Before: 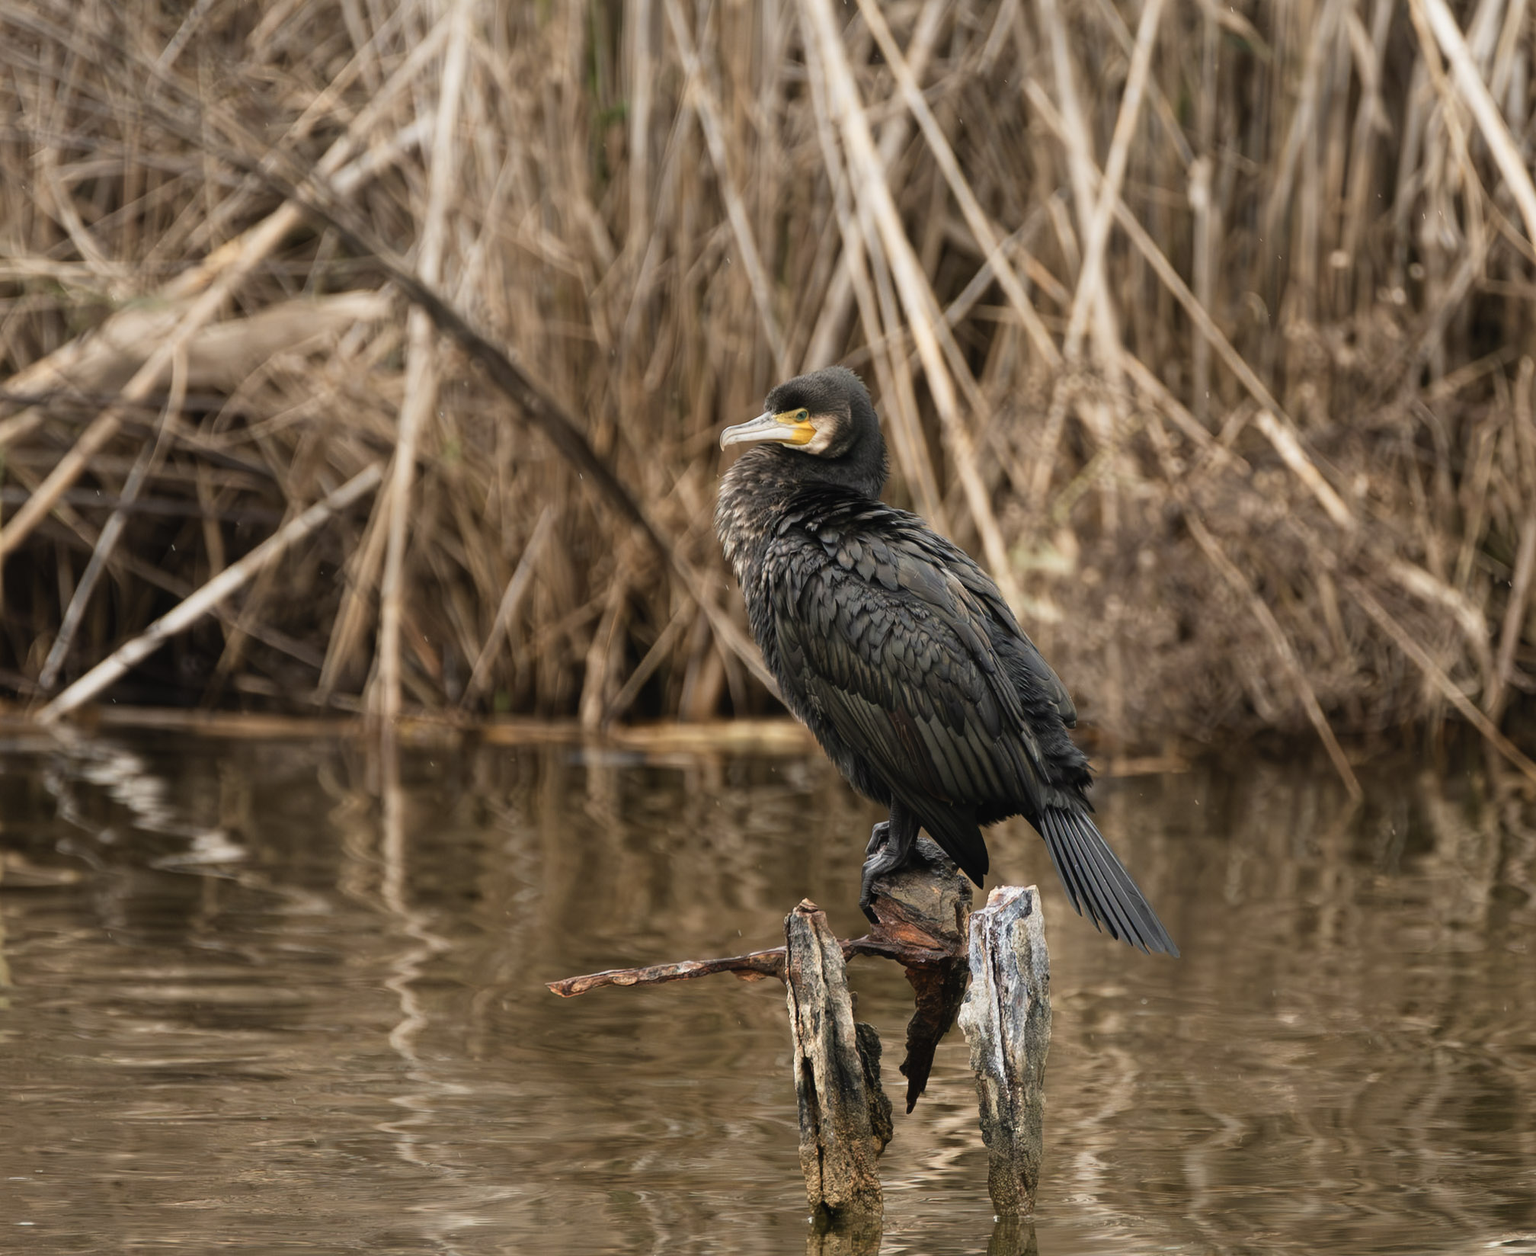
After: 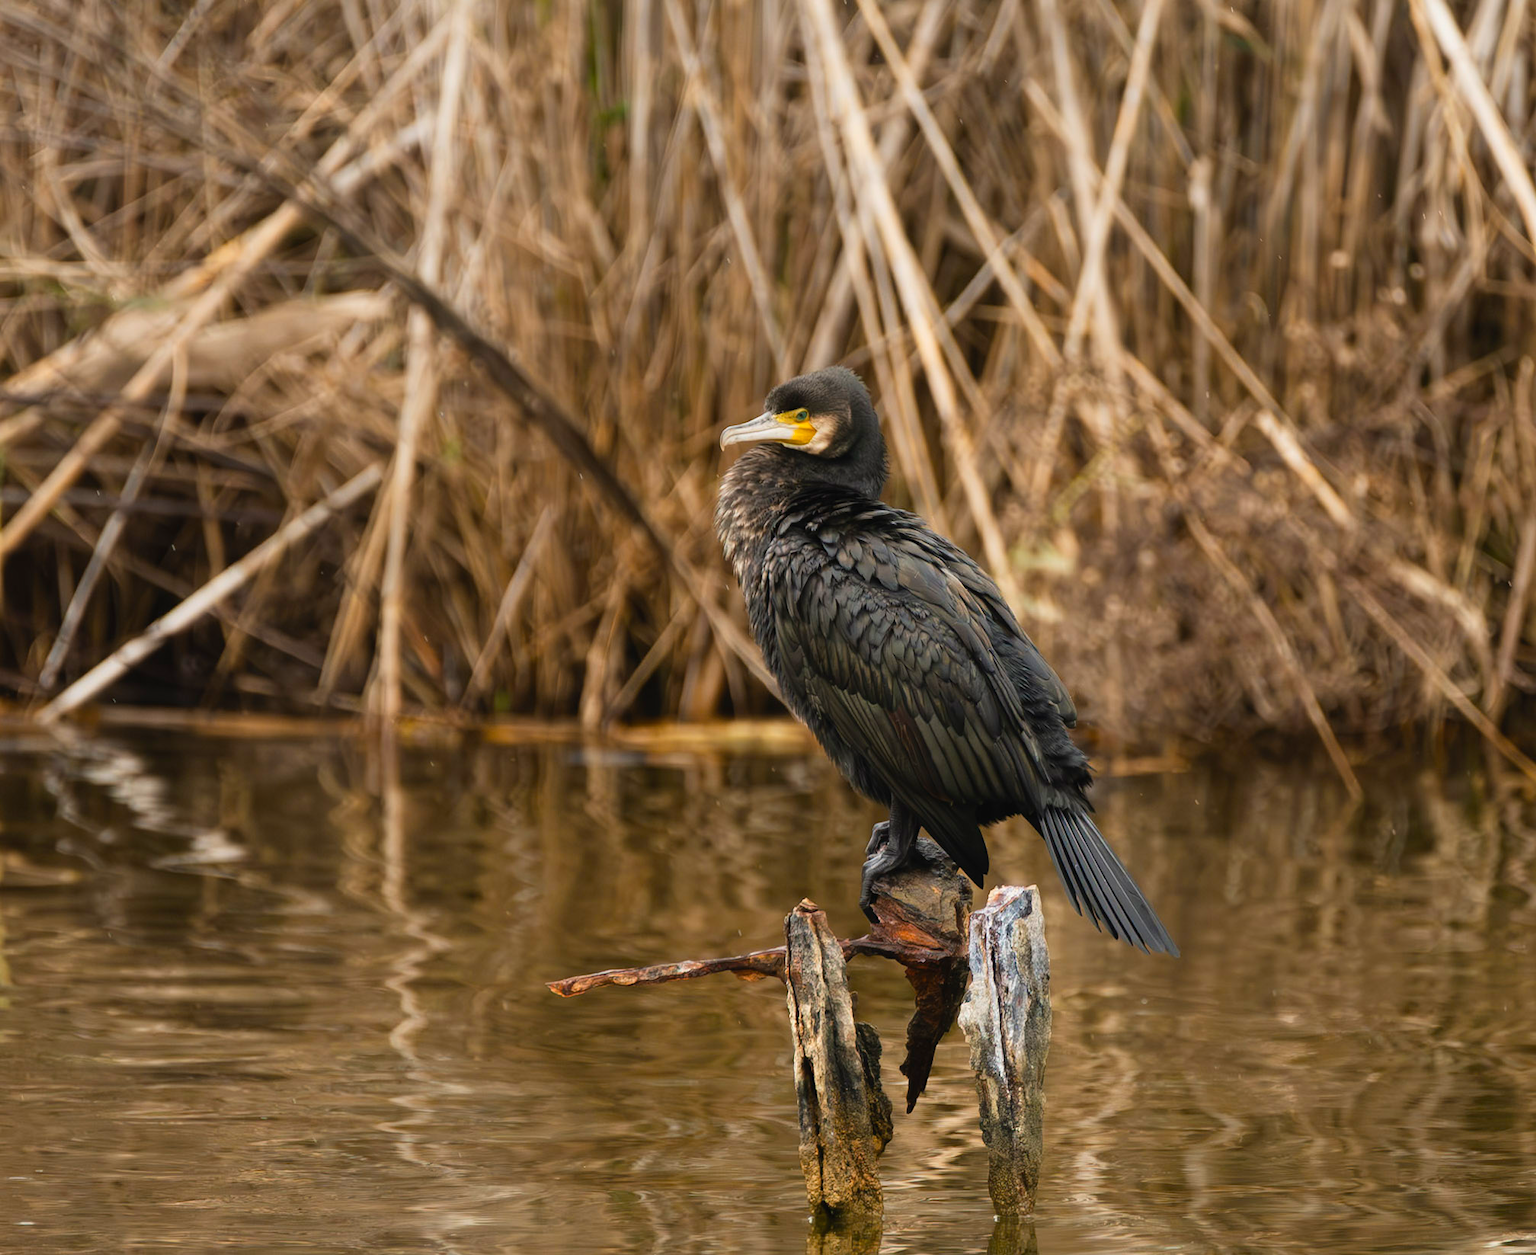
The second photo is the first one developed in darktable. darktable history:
color balance rgb: shadows lift › hue 88.01°, perceptual saturation grading › global saturation 19.832%, global vibrance 24.027%
